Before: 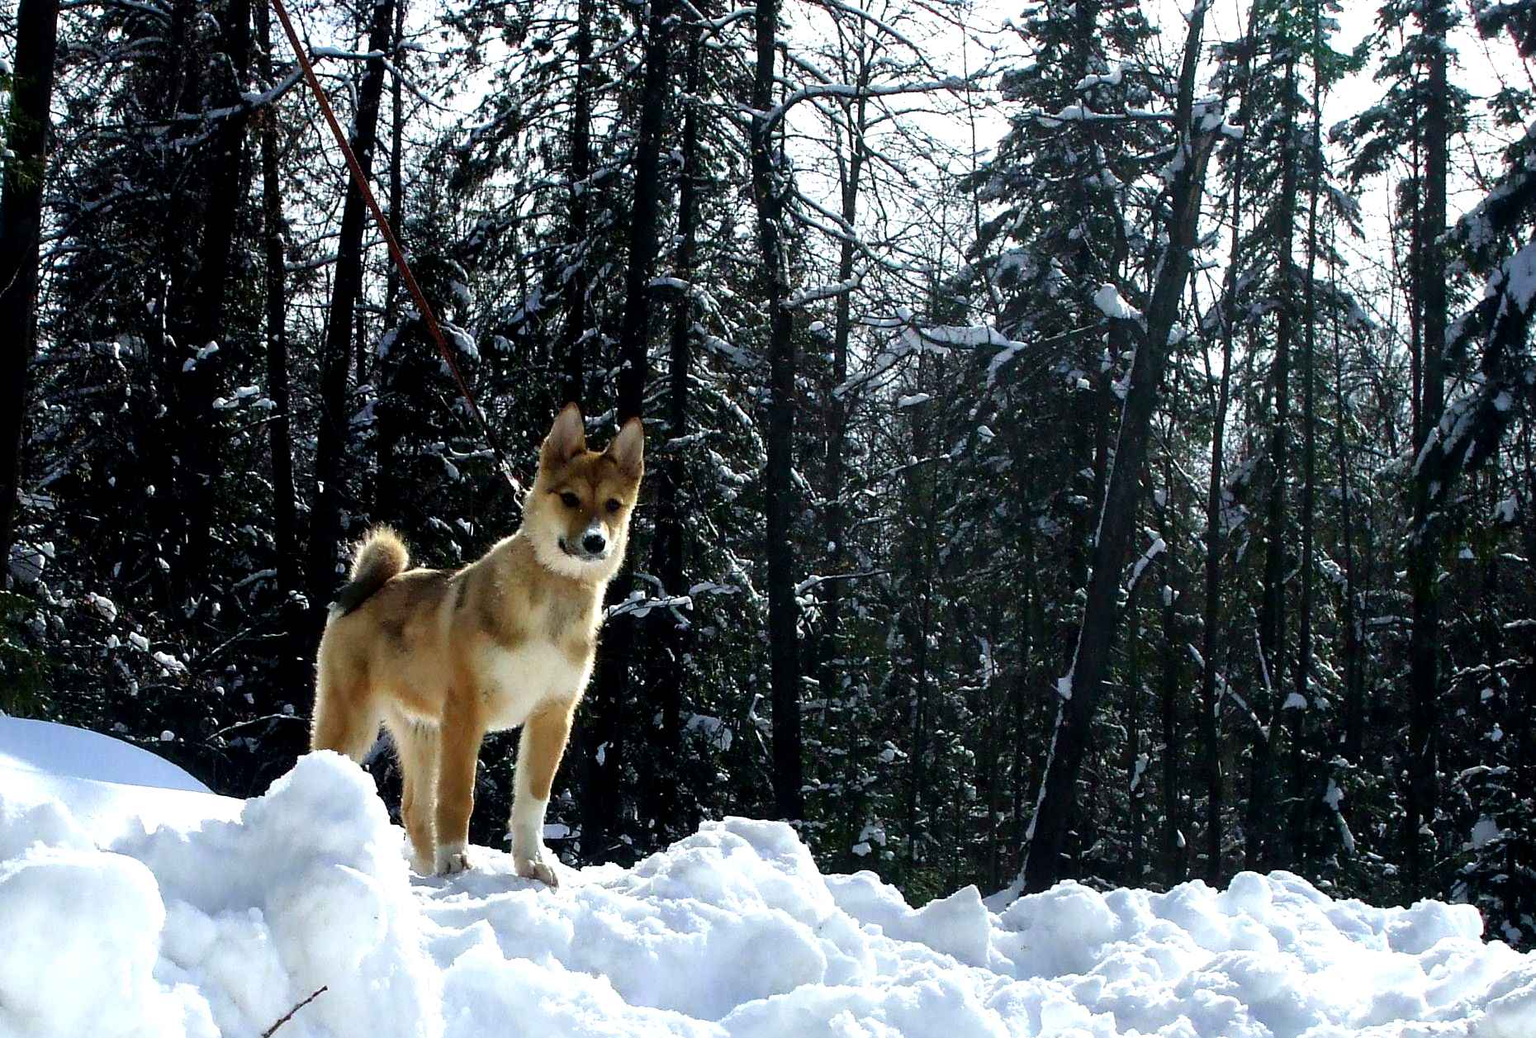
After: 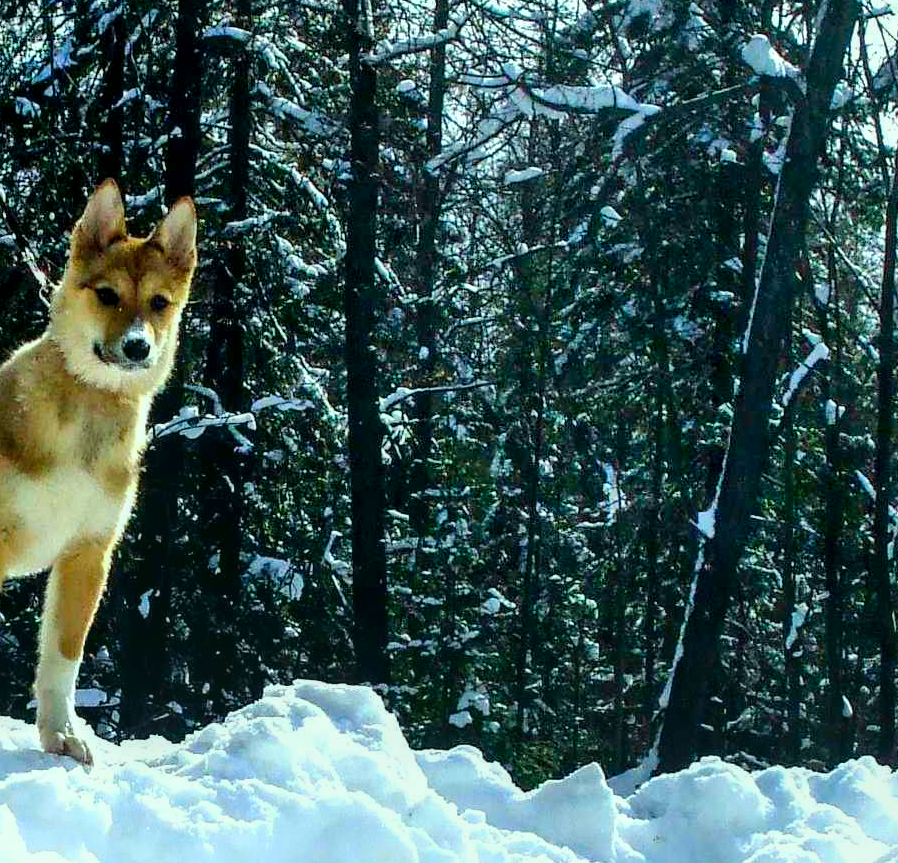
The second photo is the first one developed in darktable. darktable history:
shadows and highlights: highlights 70.7, soften with gaussian
crop: left 31.379%, top 24.658%, right 20.326%, bottom 6.628%
local contrast: detail 130%
color correction: highlights a* -7.33, highlights b* 1.26, shadows a* -3.55, saturation 1.4
